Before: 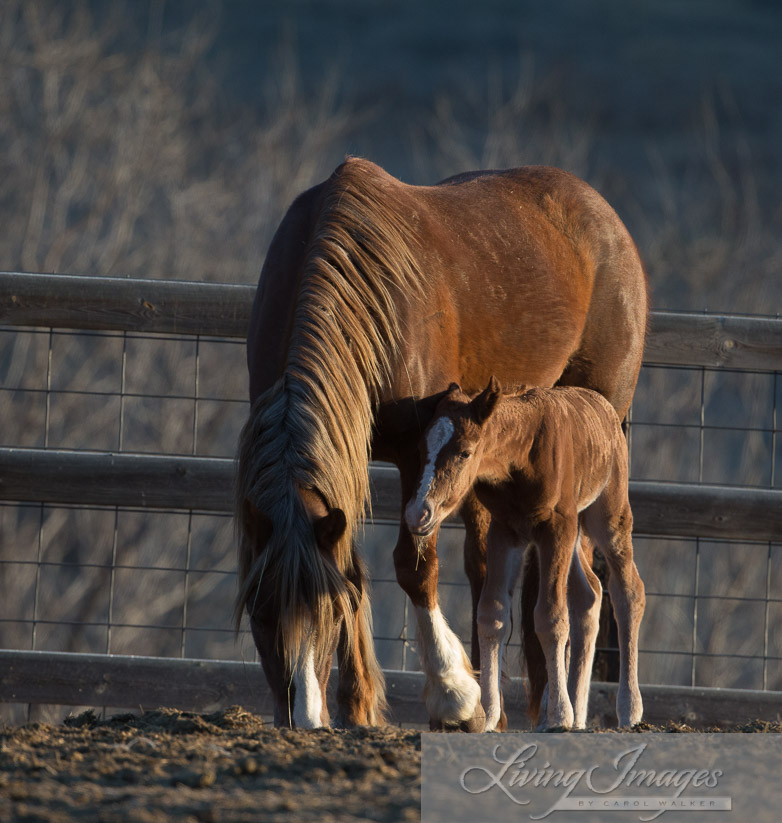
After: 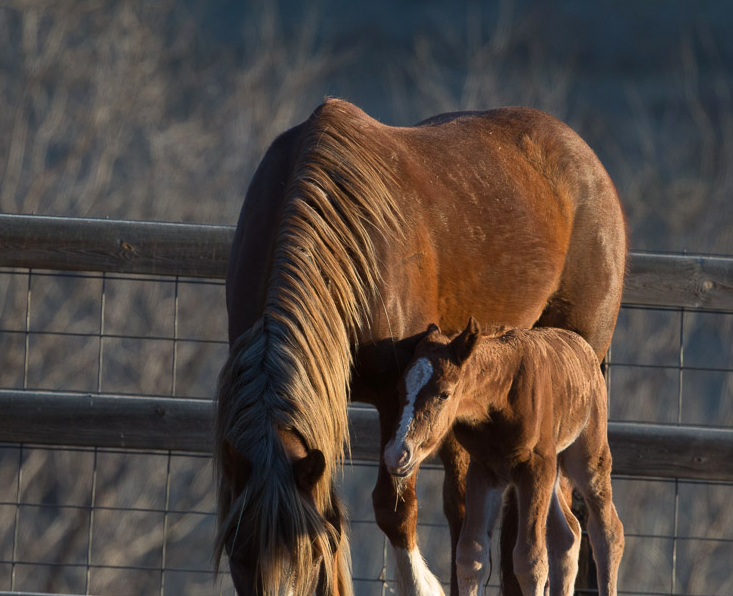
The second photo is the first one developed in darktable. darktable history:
crop: left 2.737%, top 7.287%, right 3.421%, bottom 20.179%
contrast brightness saturation: contrast 0.1, brightness 0.03, saturation 0.09
